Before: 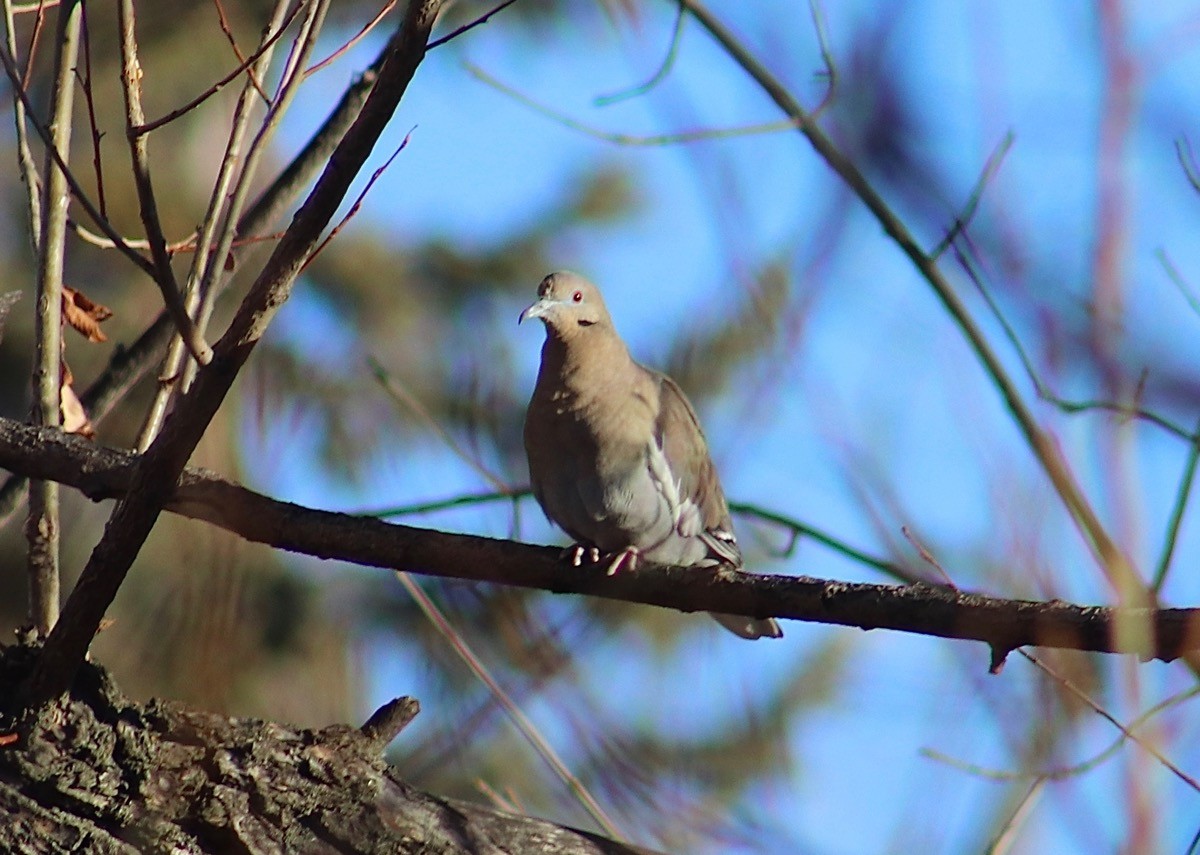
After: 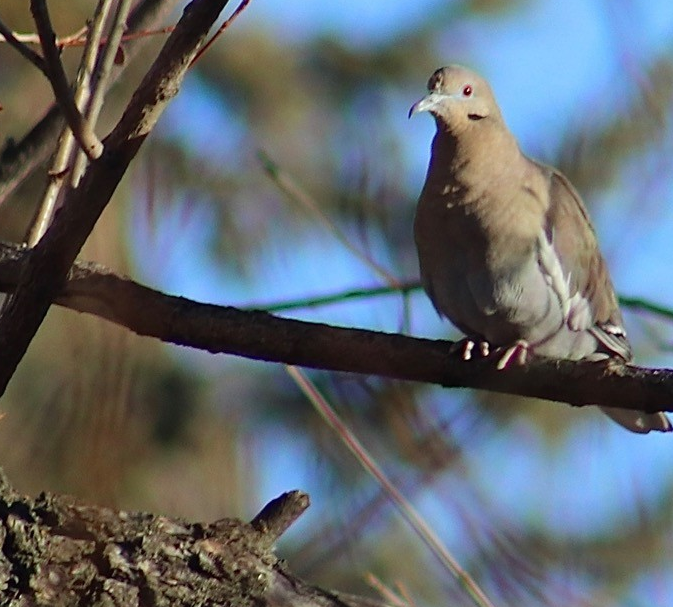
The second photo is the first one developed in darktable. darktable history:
crop: left 9.182%, top 24.177%, right 34.655%, bottom 4.792%
